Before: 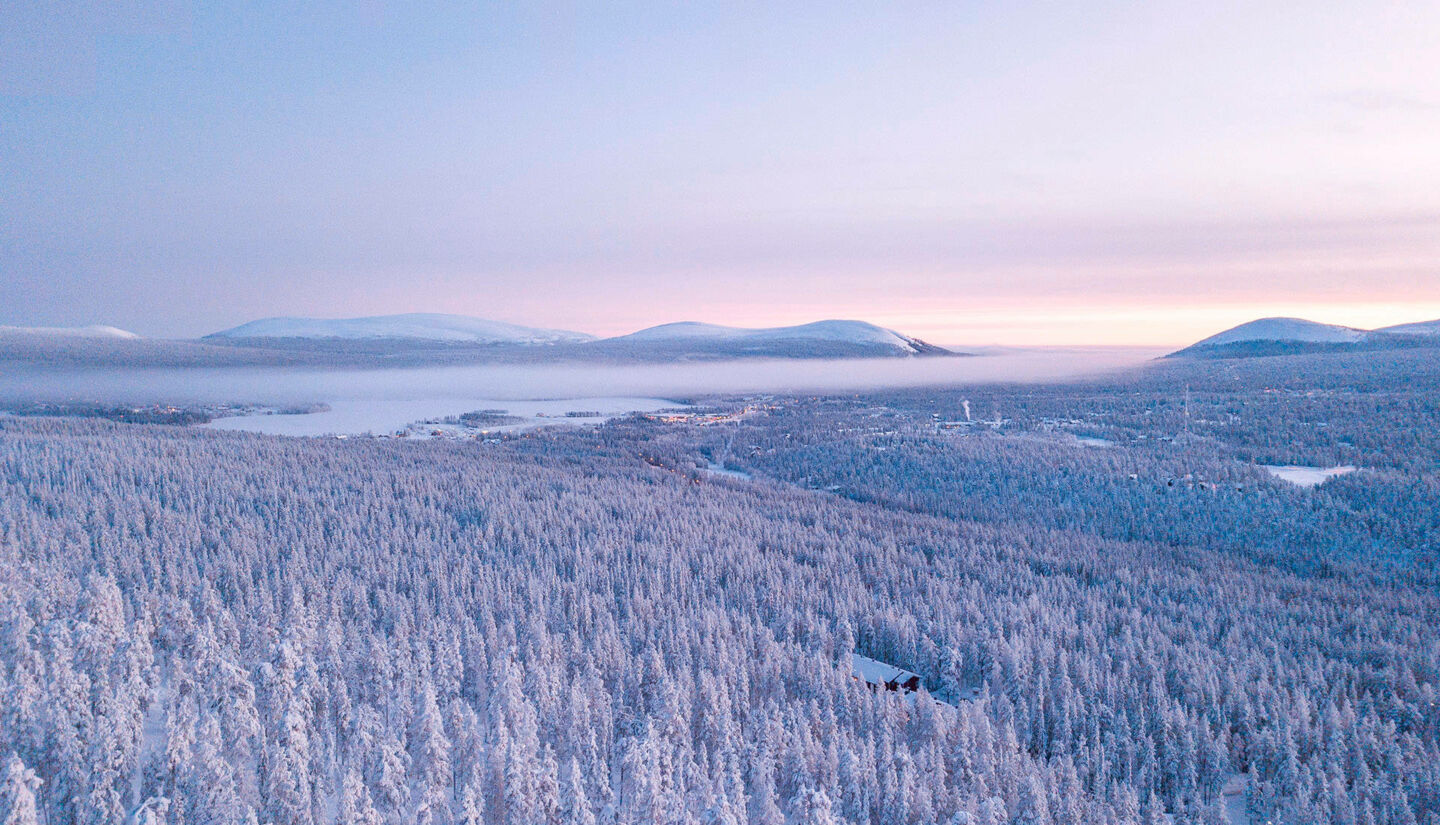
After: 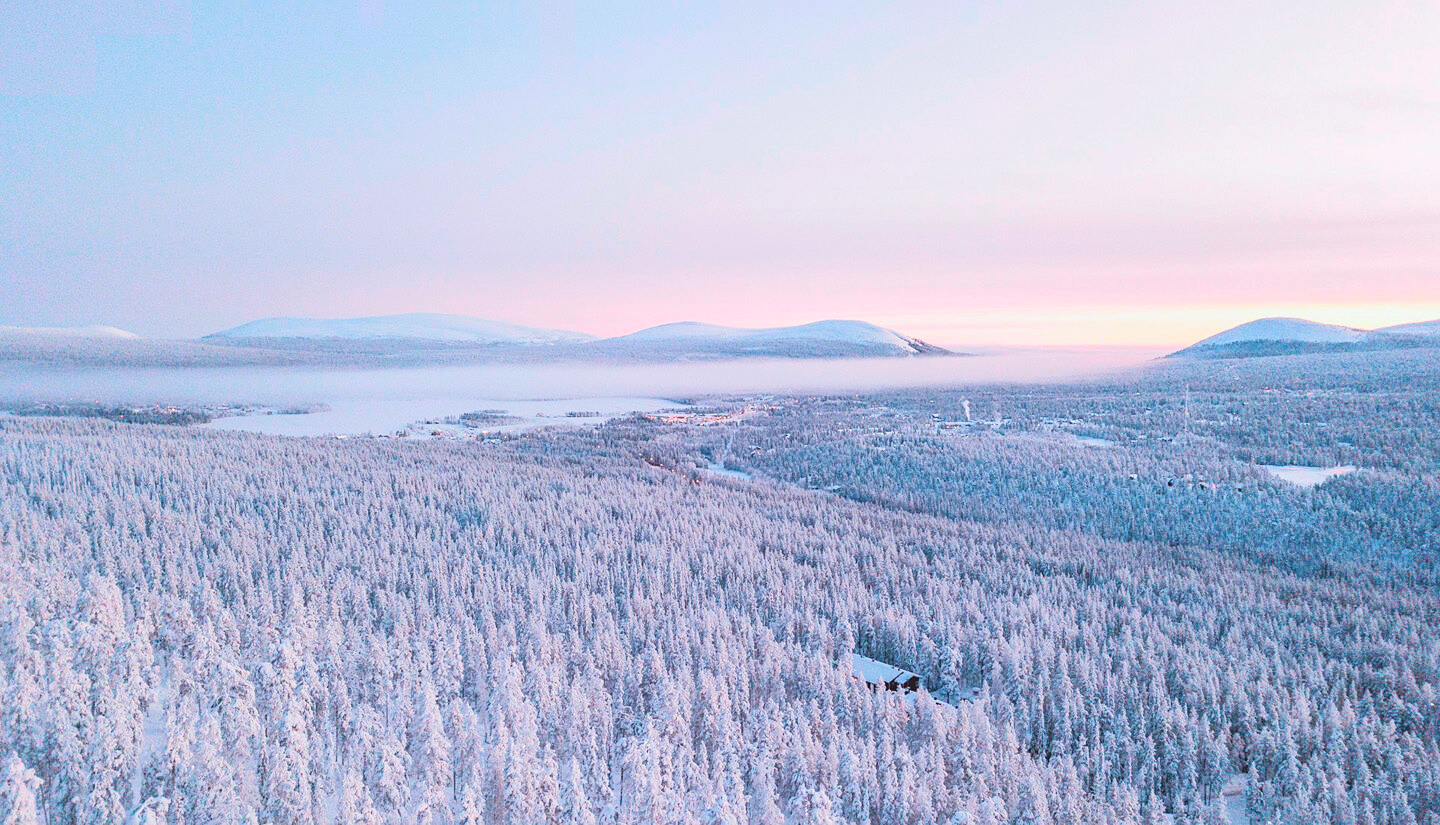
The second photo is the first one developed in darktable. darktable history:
exposure: black level correction -0.015, compensate exposure bias true, compensate highlight preservation false
tone curve: curves: ch0 [(0, 0) (0.037, 0.011) (0.135, 0.093) (0.266, 0.281) (0.461, 0.555) (0.581, 0.716) (0.675, 0.793) (0.767, 0.849) (0.91, 0.924) (1, 0.979)]; ch1 [(0, 0) (0.292, 0.278) (0.431, 0.418) (0.493, 0.479) (0.506, 0.5) (0.532, 0.537) (0.562, 0.581) (0.641, 0.663) (0.754, 0.76) (1, 1)]; ch2 [(0, 0) (0.294, 0.3) (0.361, 0.372) (0.429, 0.445) (0.478, 0.486) (0.502, 0.498) (0.518, 0.522) (0.531, 0.549) (0.561, 0.59) (0.64, 0.655) (0.693, 0.706) (0.845, 0.833) (1, 0.951)], color space Lab, independent channels, preserve colors none
sharpen: radius 1.316, amount 0.302, threshold 0.101
